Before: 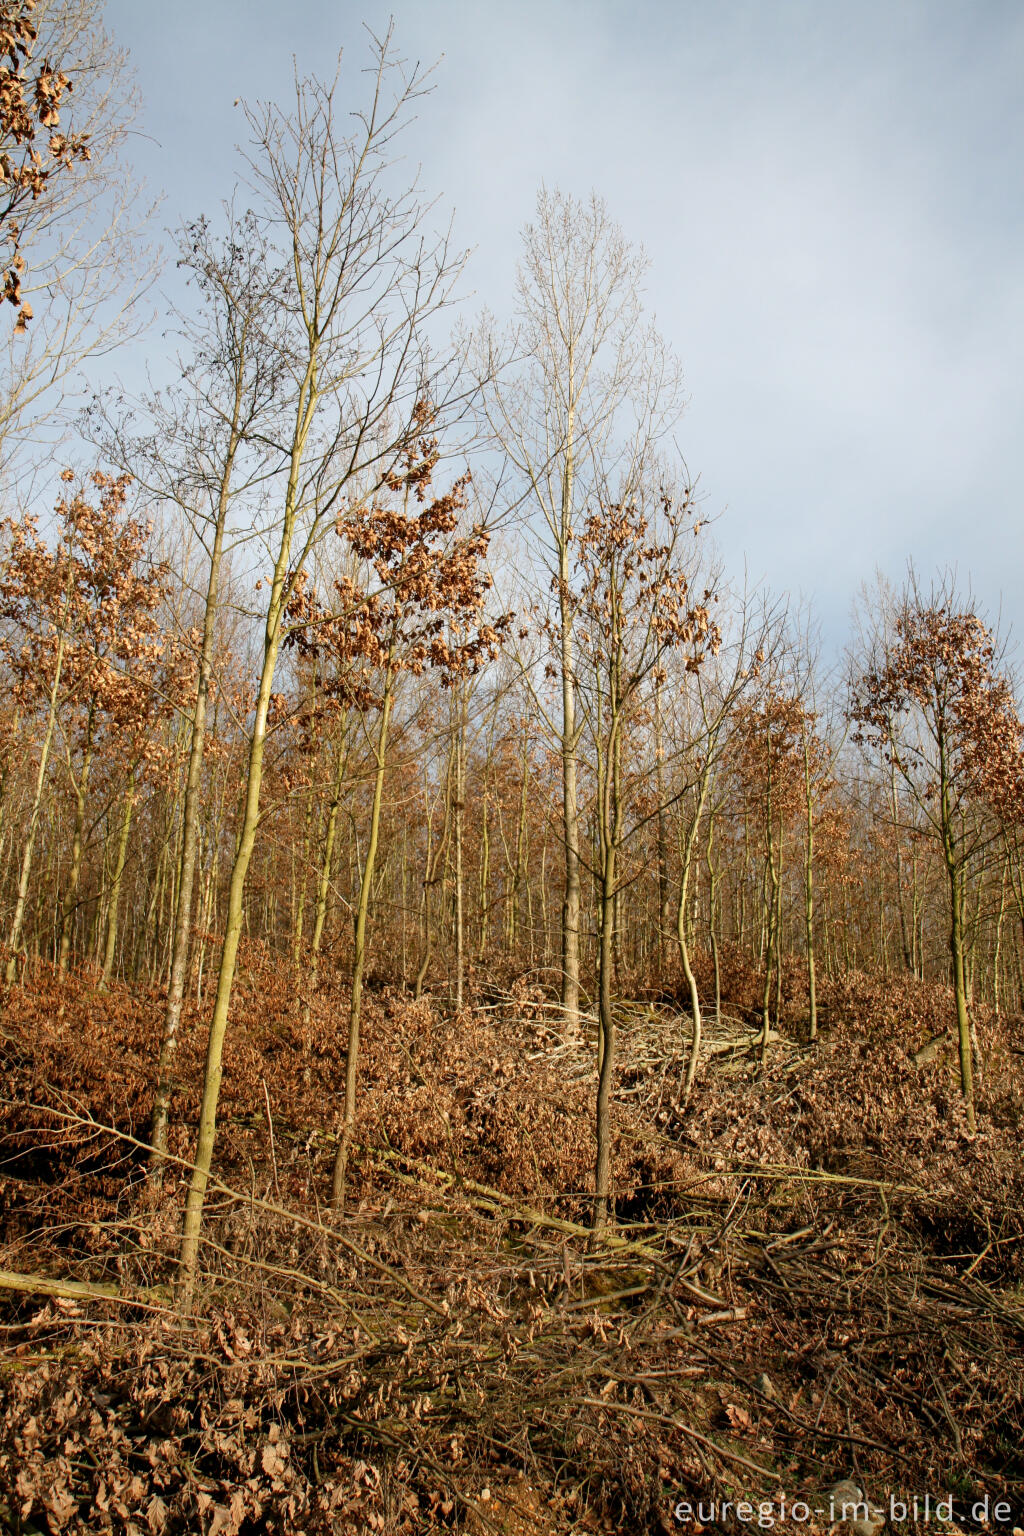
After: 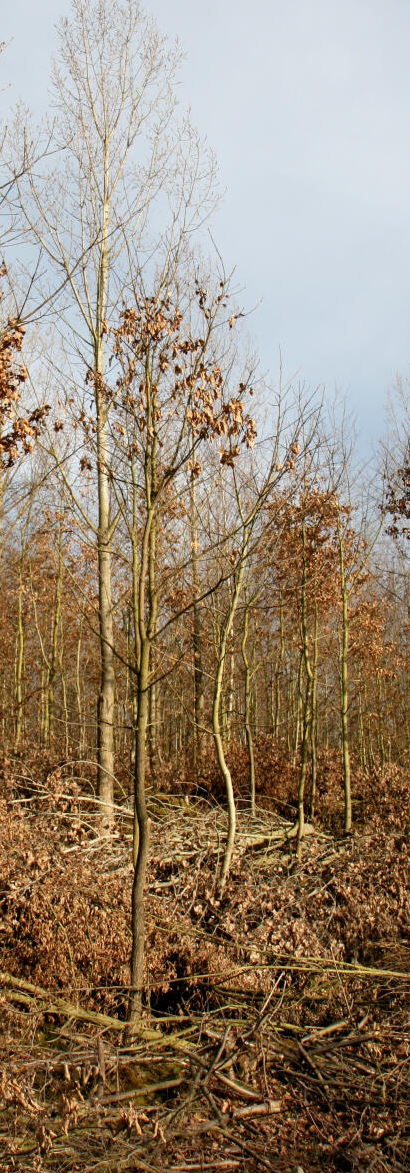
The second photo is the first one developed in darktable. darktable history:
crop: left 45.482%, top 13.528%, right 14.145%, bottom 10.053%
